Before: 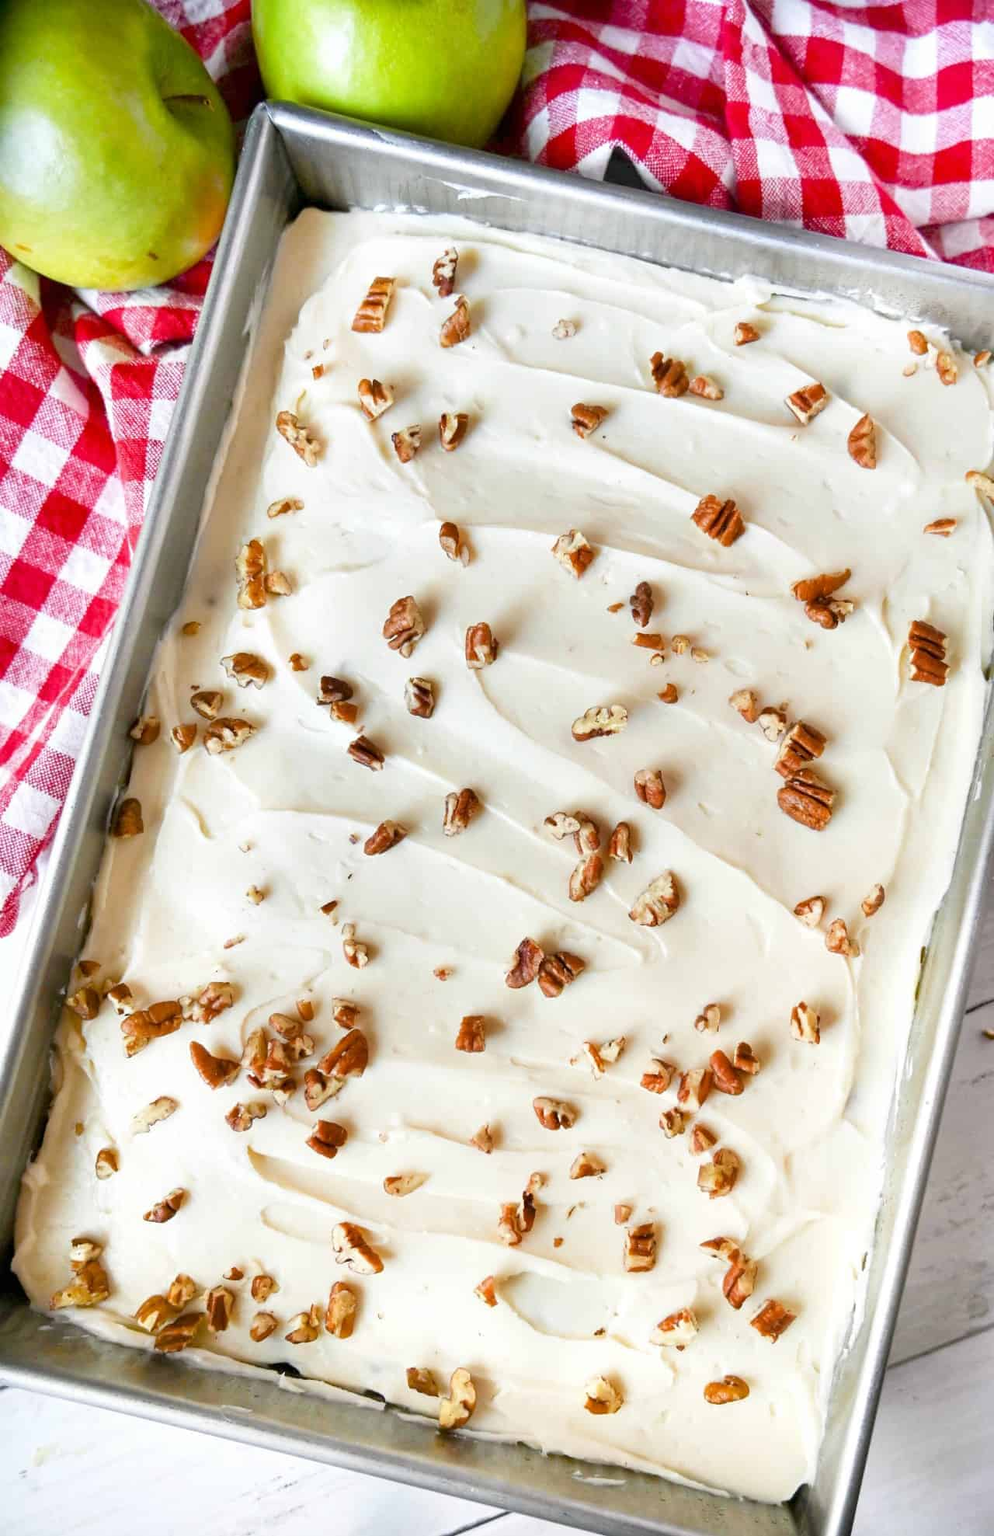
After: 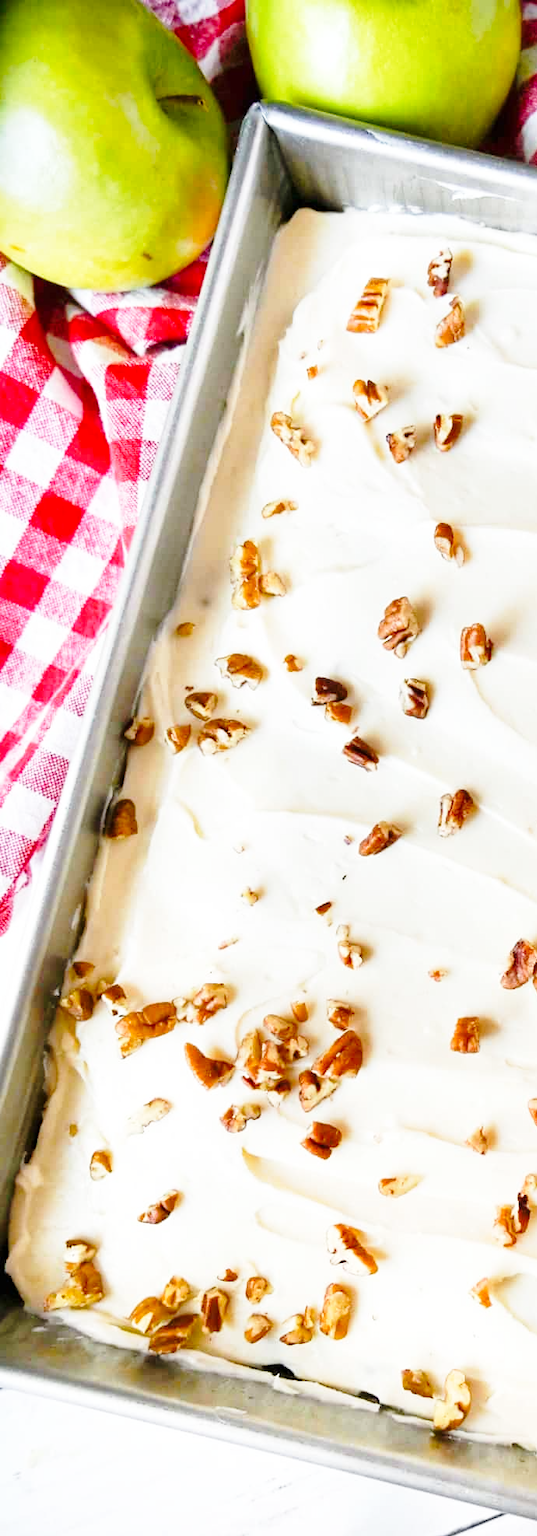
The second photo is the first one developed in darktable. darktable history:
base curve: curves: ch0 [(0, 0) (0.028, 0.03) (0.121, 0.232) (0.46, 0.748) (0.859, 0.968) (1, 1)], preserve colors none
crop: left 0.667%, right 45.308%, bottom 0.088%
sharpen: radius 5.312, amount 0.316, threshold 26.861
